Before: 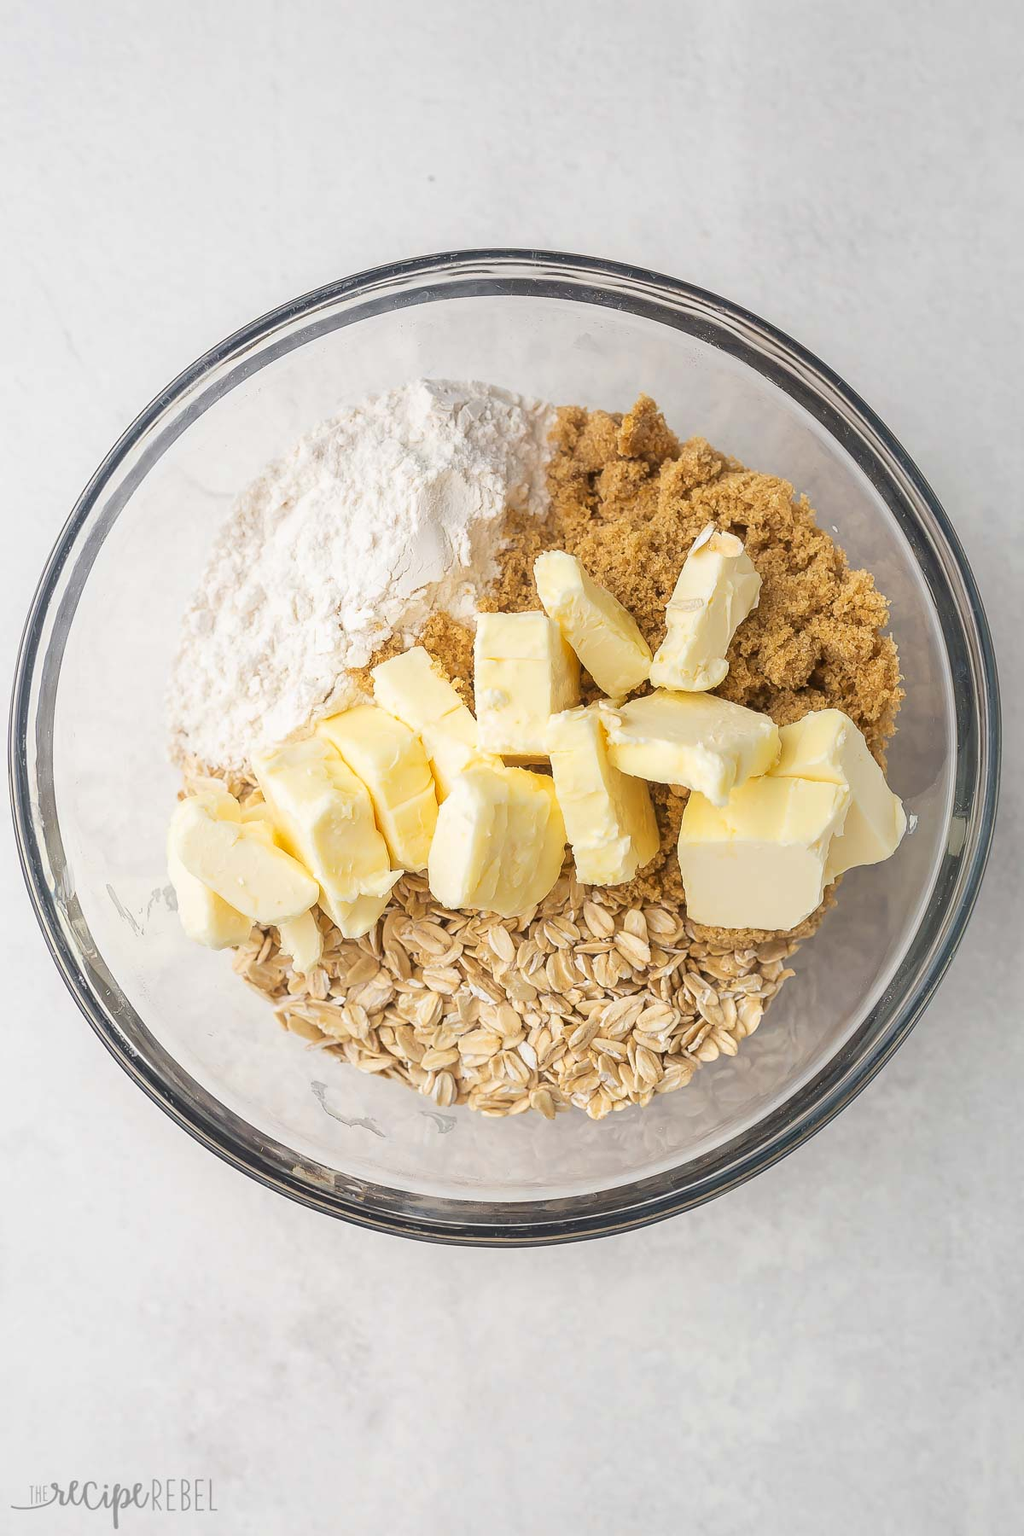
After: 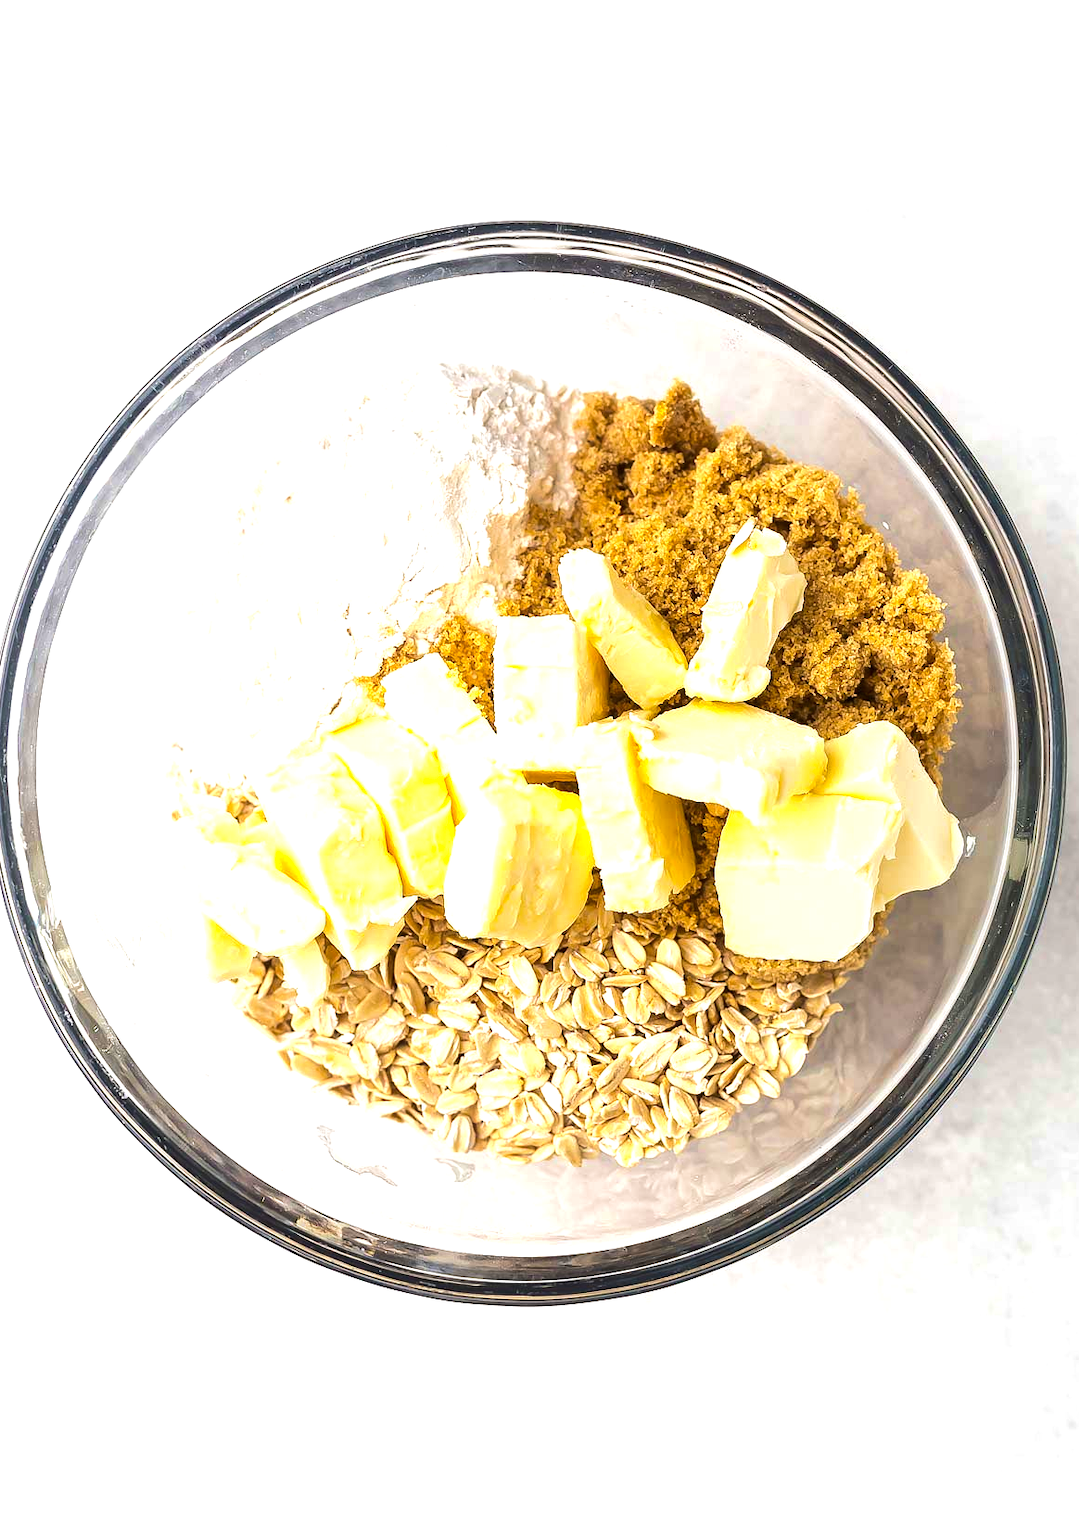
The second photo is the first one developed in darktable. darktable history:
local contrast: highlights 103%, shadows 102%, detail 119%, midtone range 0.2
color balance rgb: highlights gain › luminance 15%, perceptual saturation grading › global saturation 19.569%, perceptual brilliance grading › highlights 20.574%, perceptual brilliance grading › mid-tones 20.235%, perceptual brilliance grading › shadows -20.811%, global vibrance 9.256%
crop: left 1.95%, top 2.952%, right 0.923%, bottom 4.942%
velvia: on, module defaults
